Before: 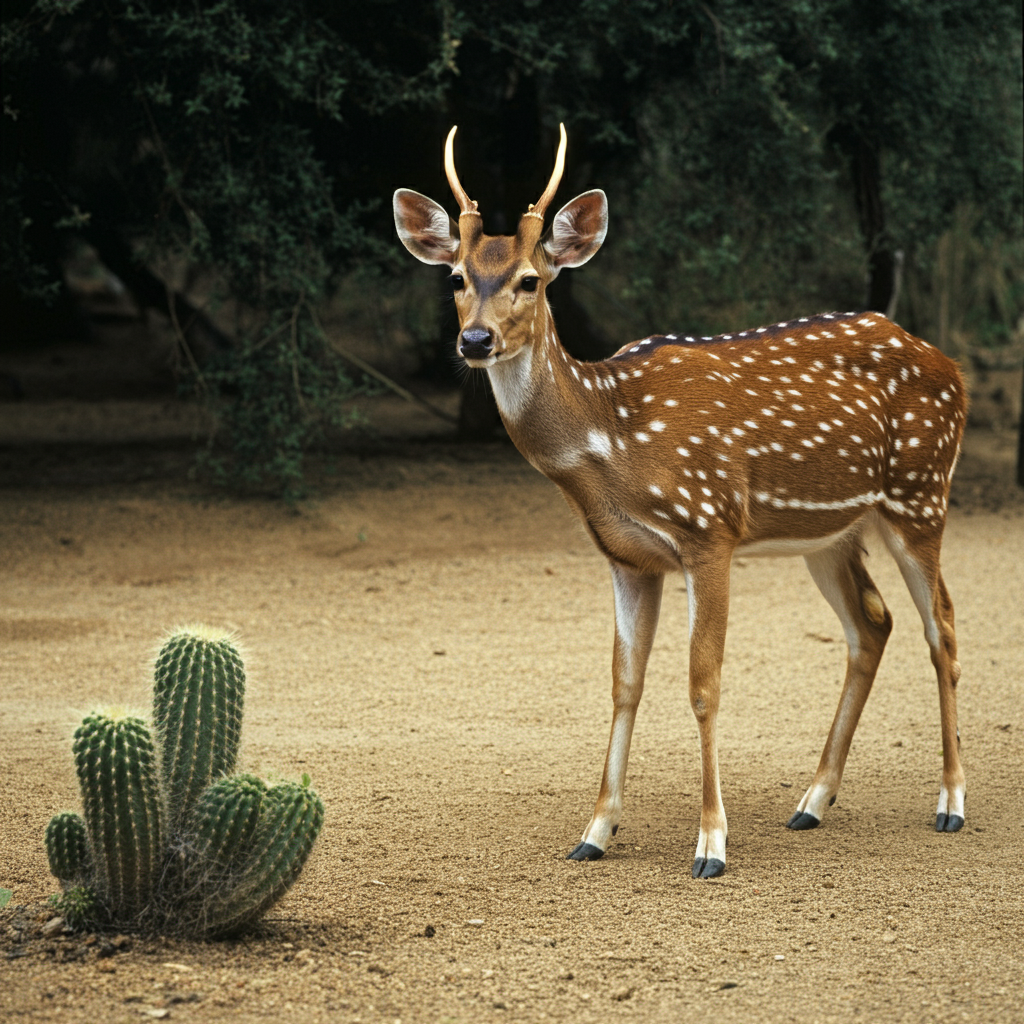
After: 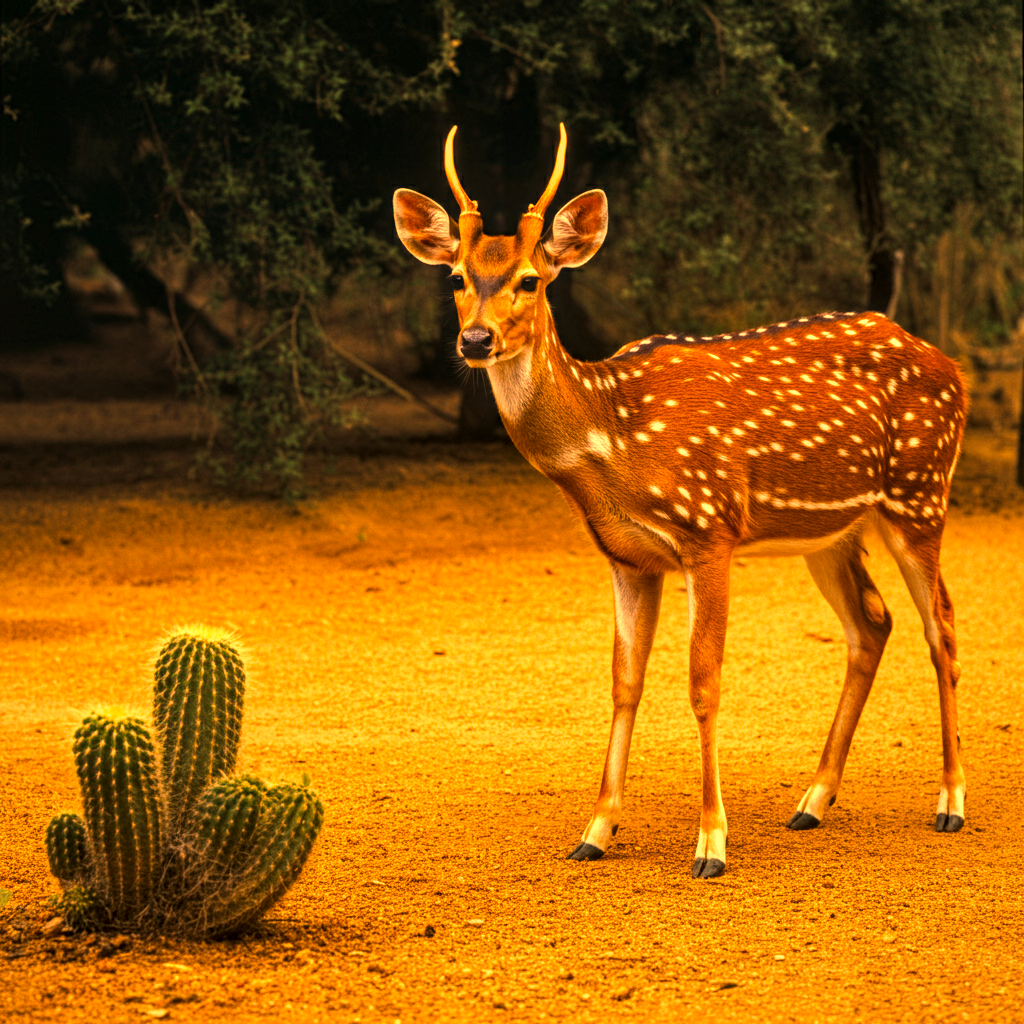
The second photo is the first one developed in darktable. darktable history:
color balance: output saturation 120%
white balance: red 1.467, blue 0.684
velvia: on, module defaults
local contrast: on, module defaults
